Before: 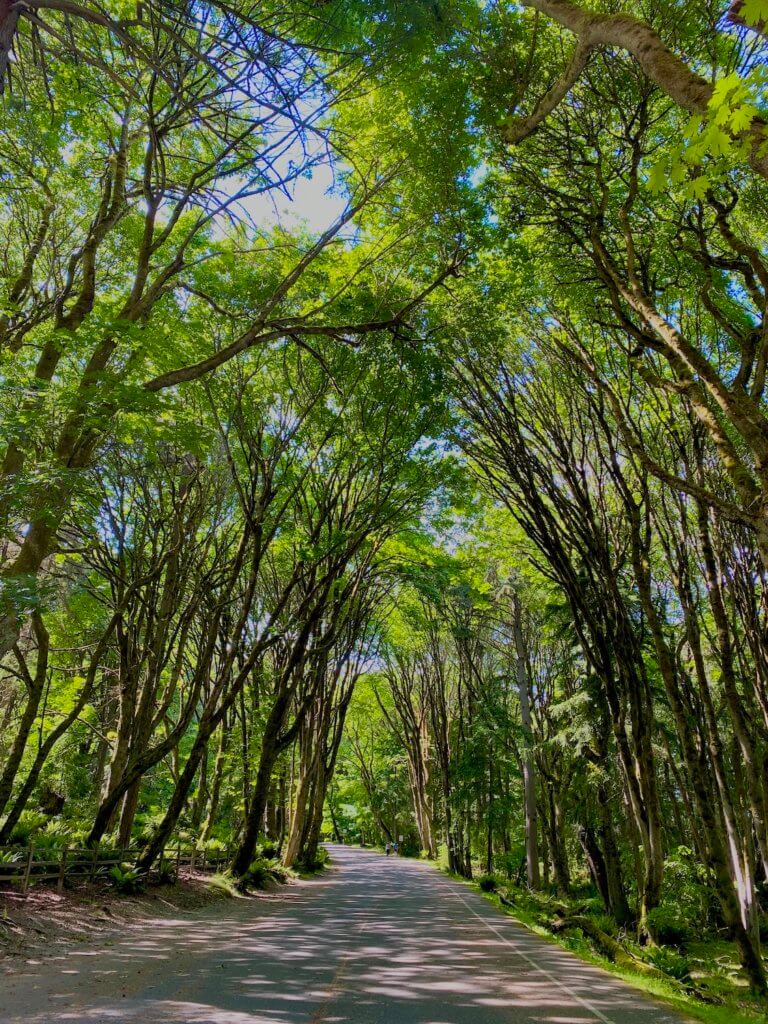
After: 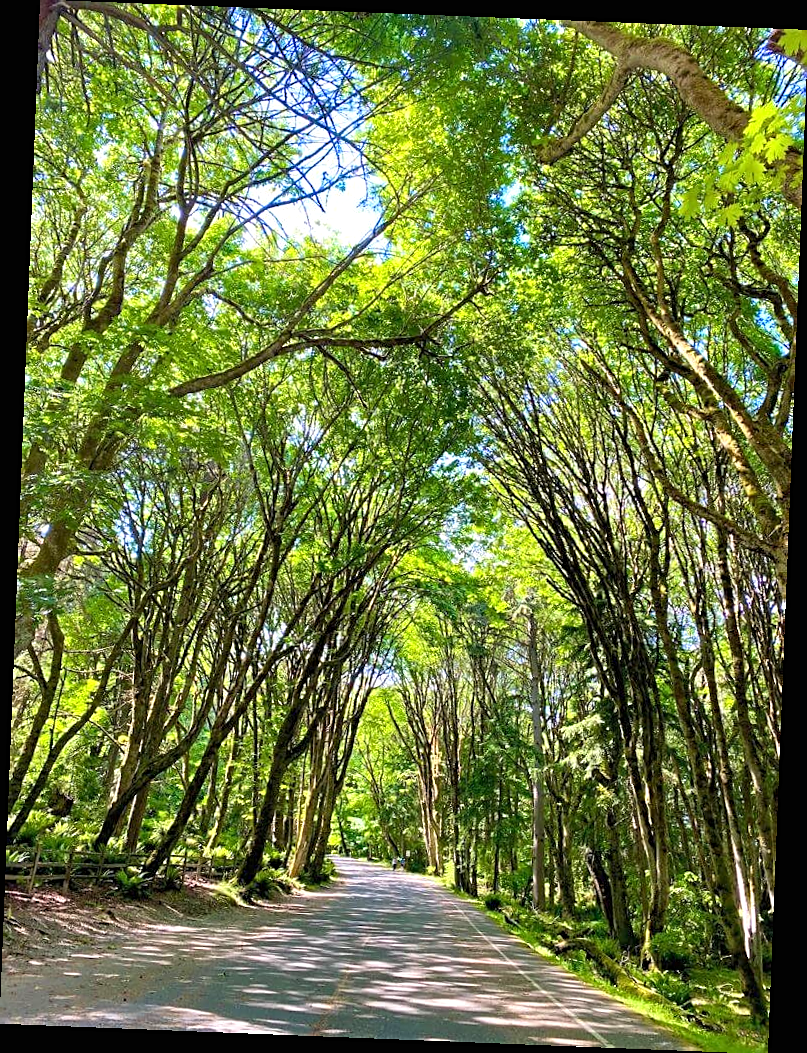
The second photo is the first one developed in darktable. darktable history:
rotate and perspective: rotation 2.27°, automatic cropping off
exposure: black level correction 0, exposure 1 EV, compensate exposure bias true, compensate highlight preservation false
sharpen: on, module defaults
